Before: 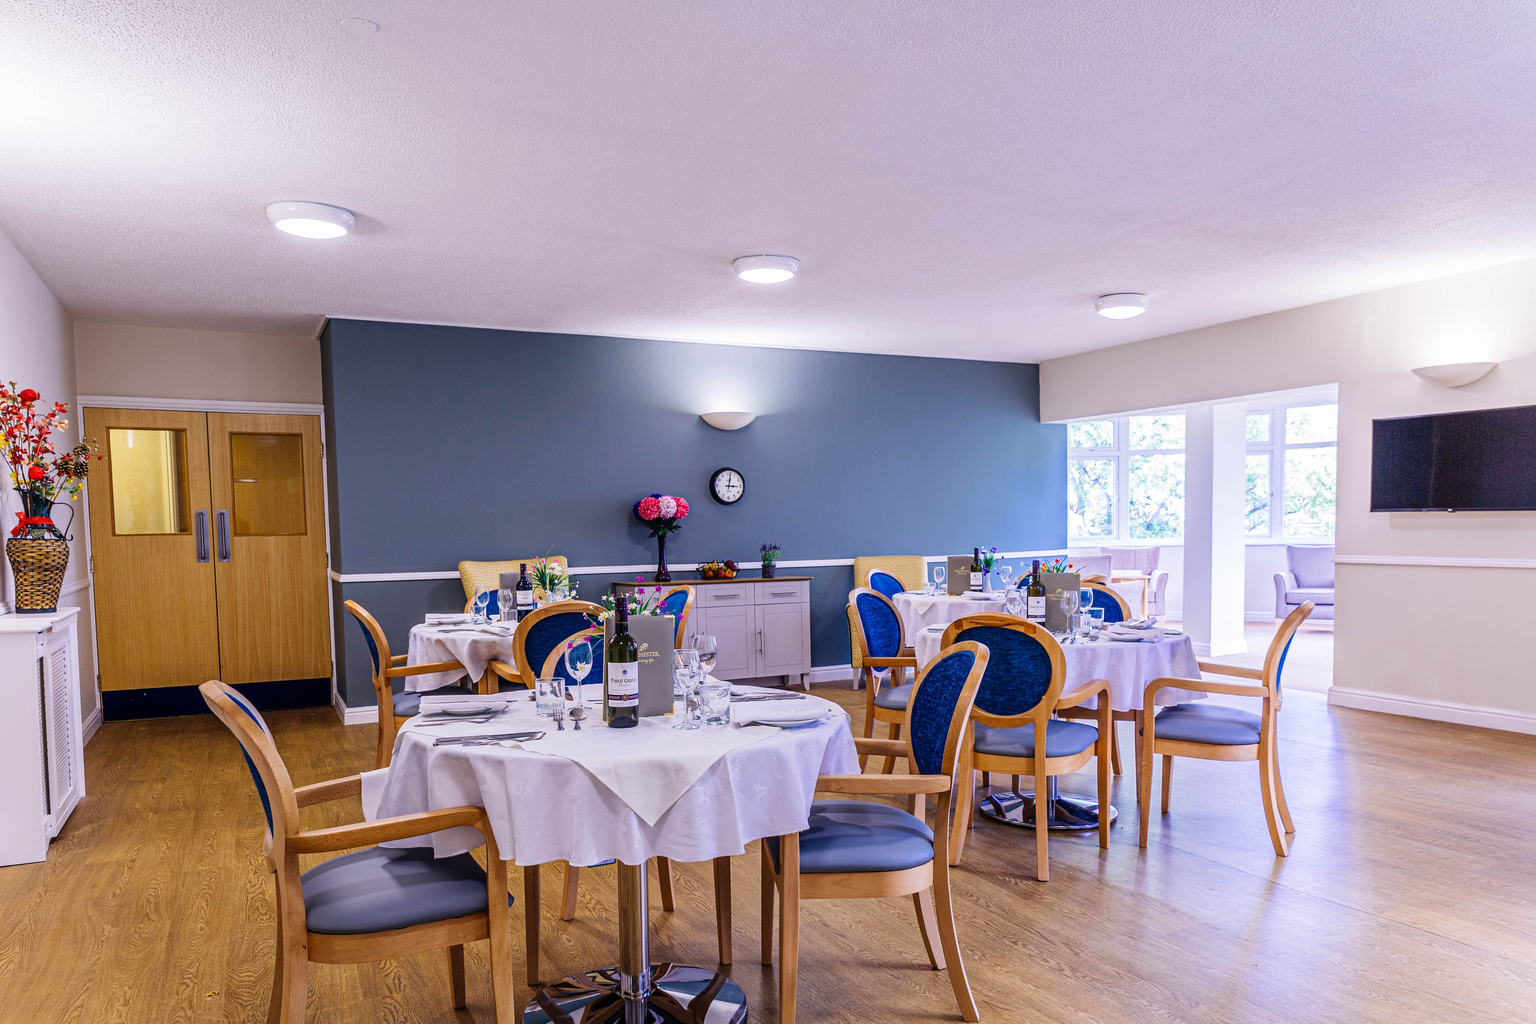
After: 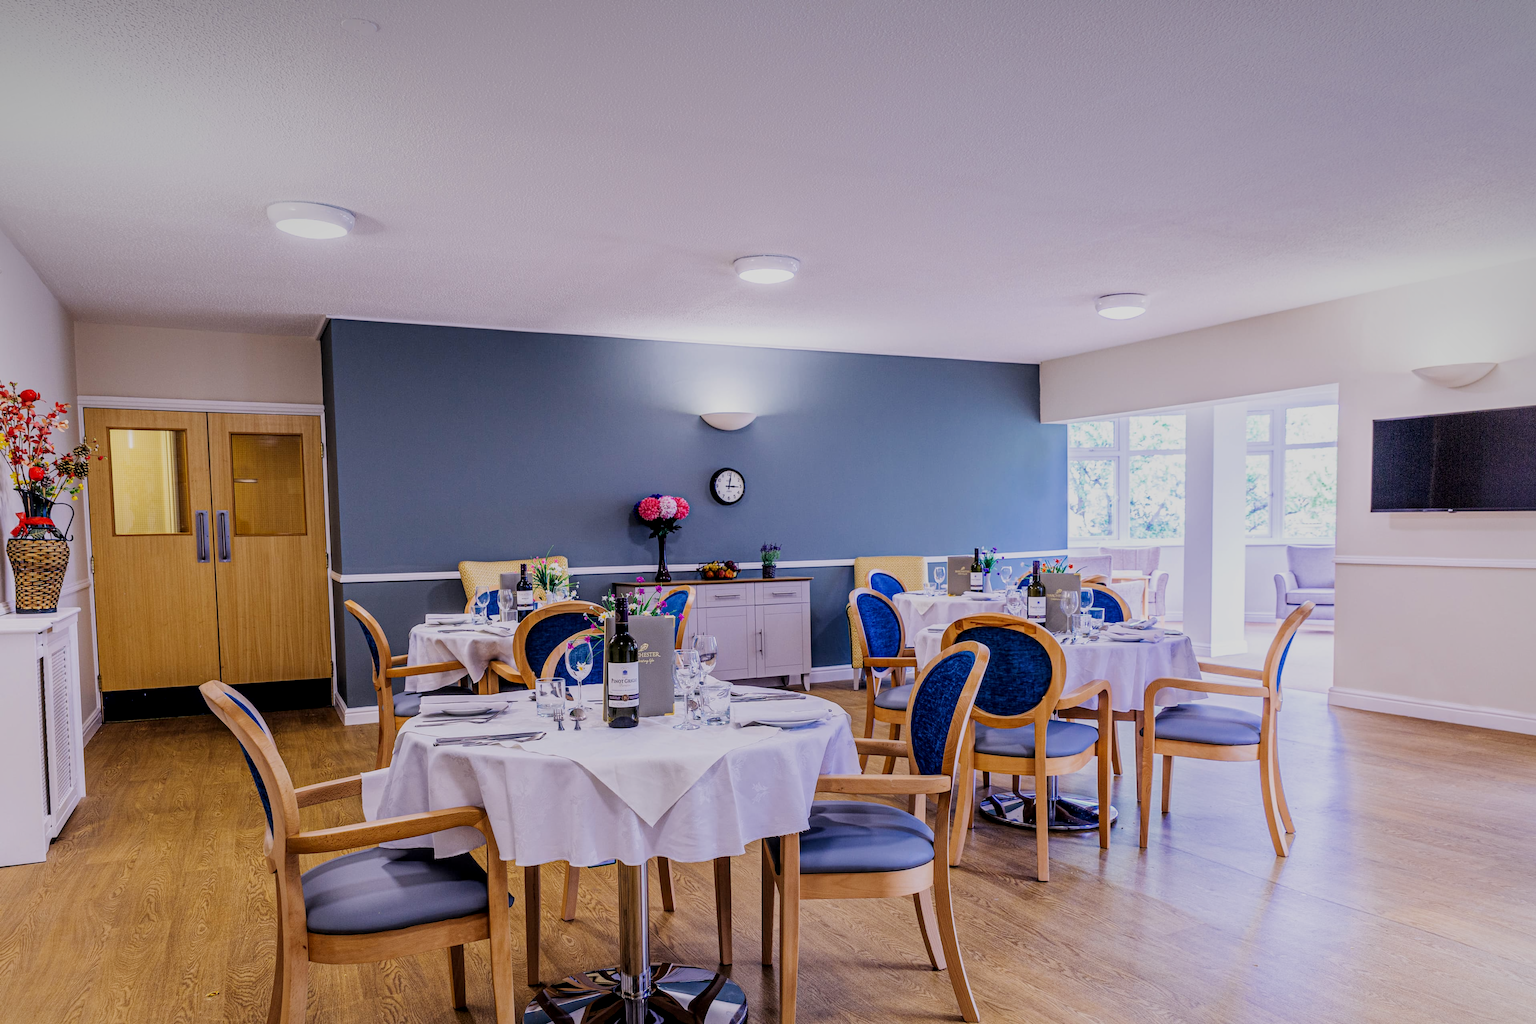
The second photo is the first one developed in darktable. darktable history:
filmic rgb: black relative exposure -7.65 EV, white relative exposure 4.56 EV, hardness 3.61
vignetting: fall-off start 97.52%, fall-off radius 100%, brightness -0.574, saturation 0, center (-0.027, 0.404), width/height ratio 1.368, unbound false
local contrast: highlights 100%, shadows 100%, detail 120%, midtone range 0.2
